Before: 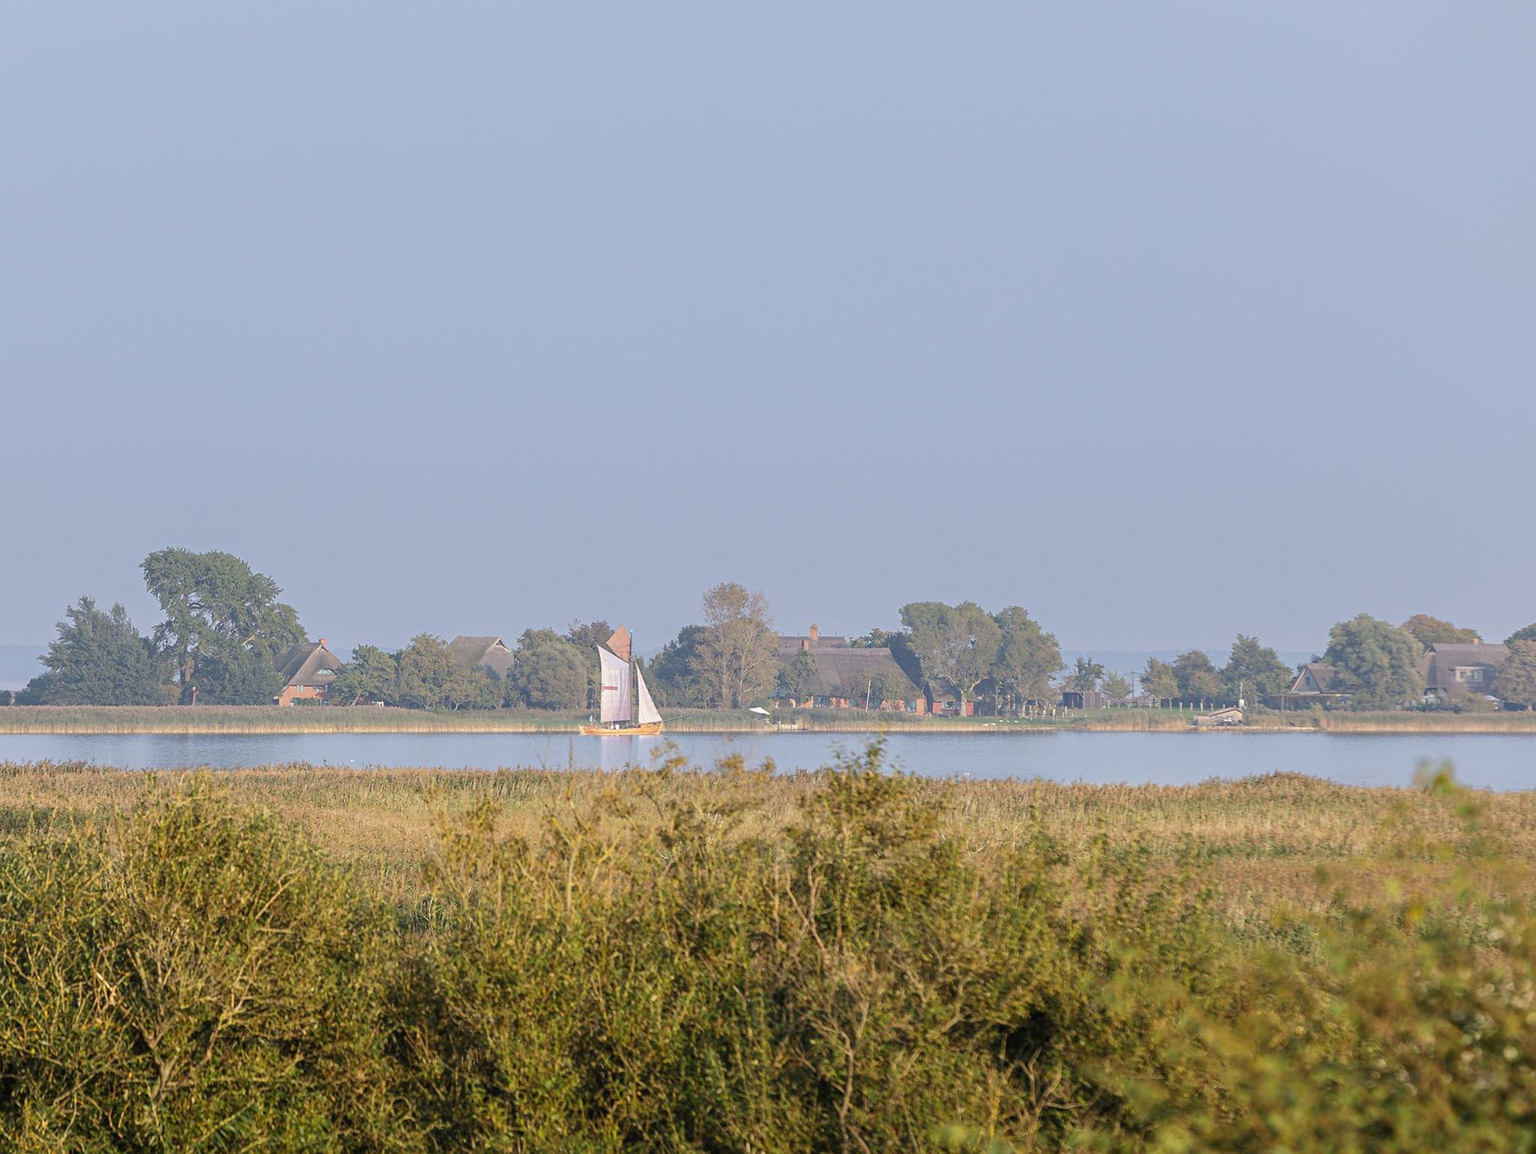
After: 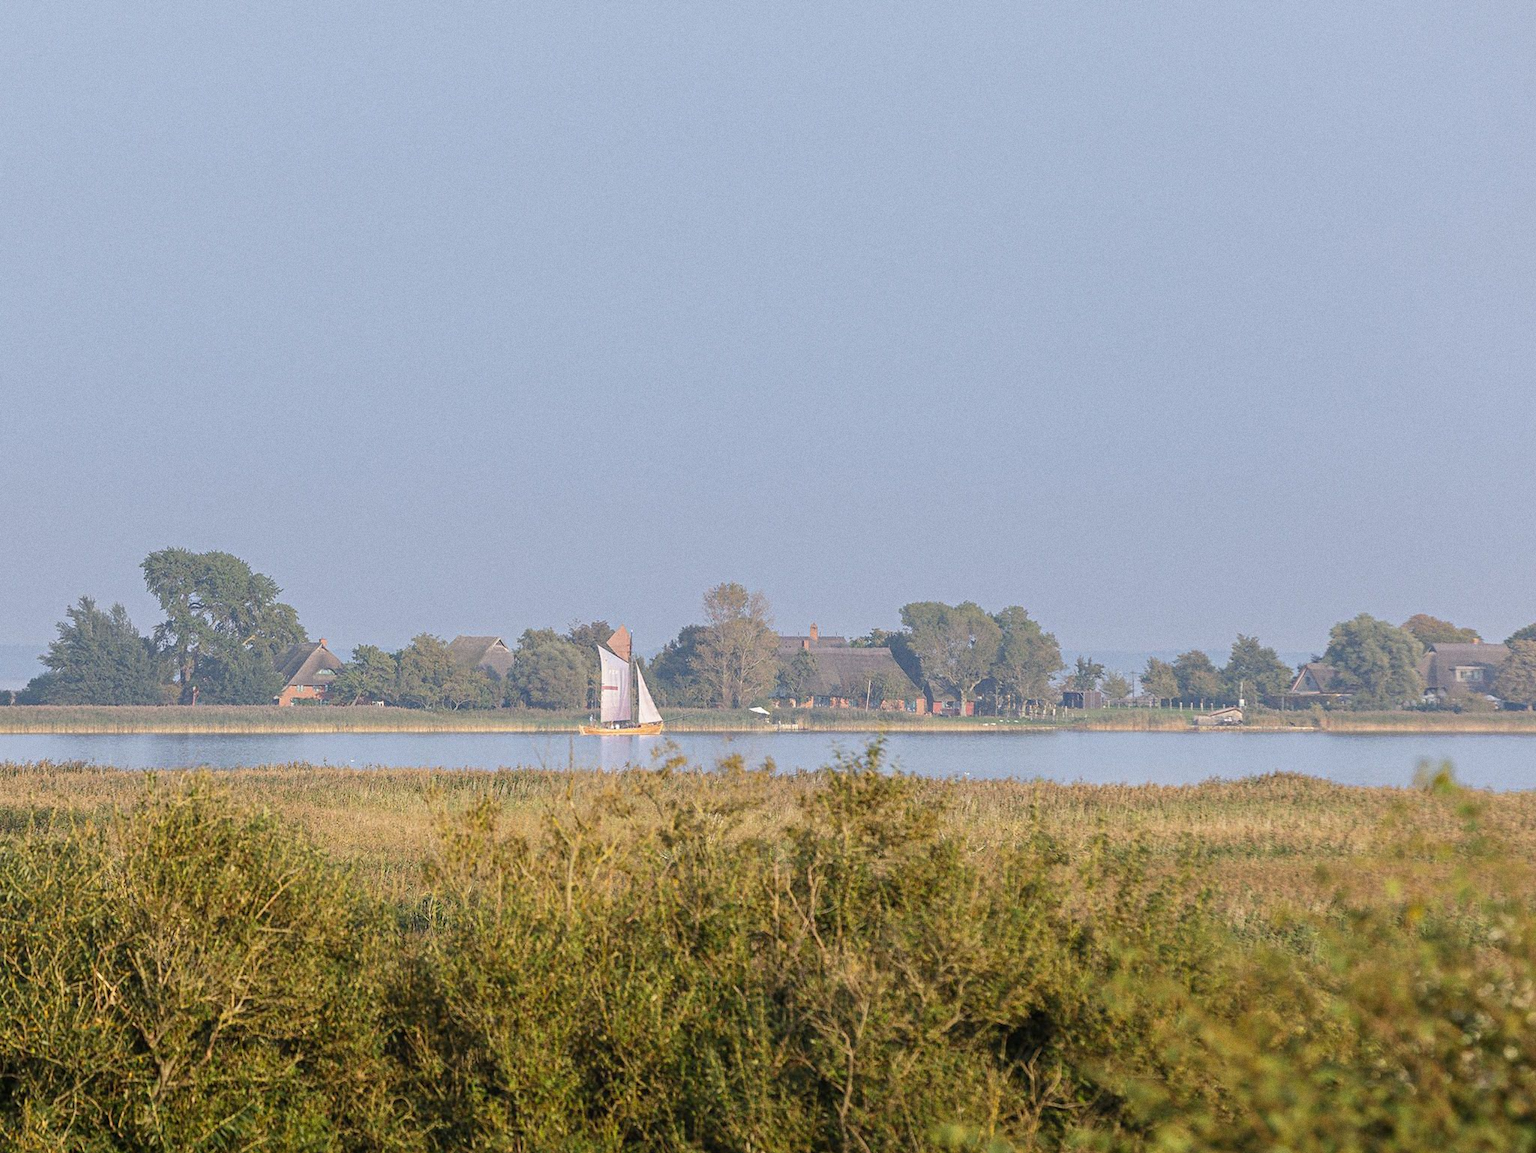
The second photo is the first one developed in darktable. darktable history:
grain: coarseness 0.09 ISO
color correction: highlights a* -0.137, highlights b* 0.137
levels: levels [0, 0.498, 0.996]
